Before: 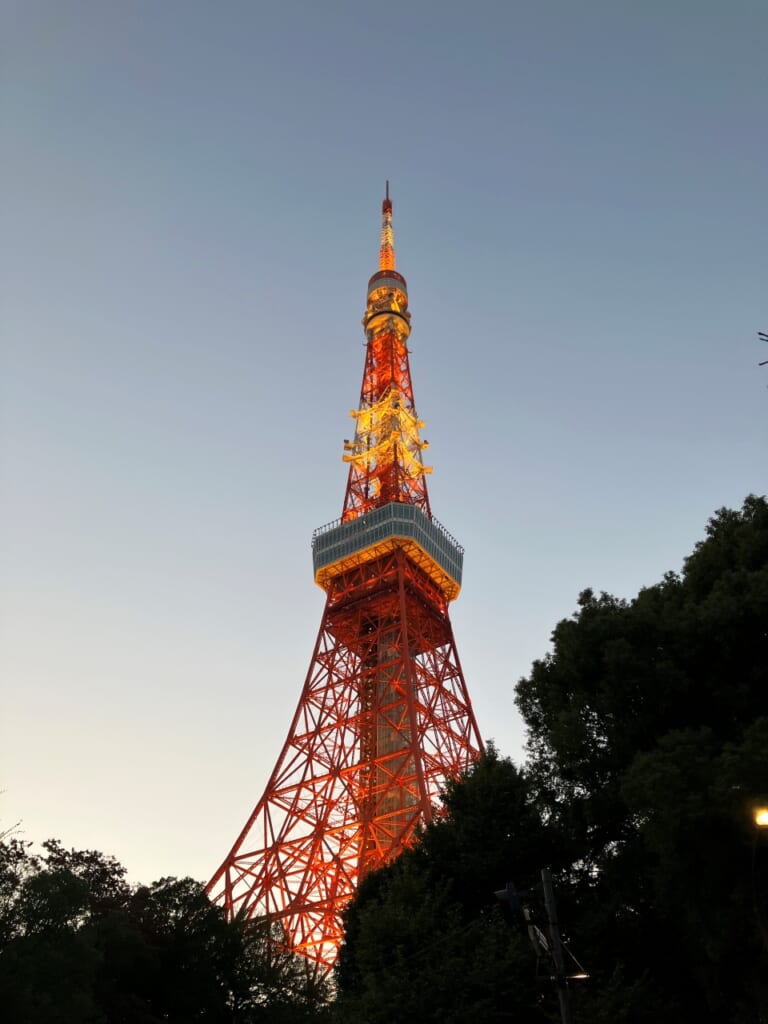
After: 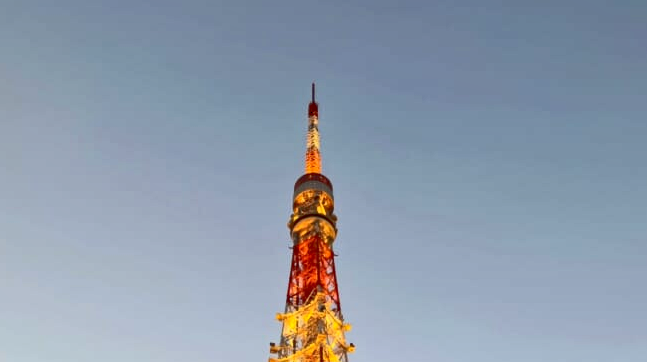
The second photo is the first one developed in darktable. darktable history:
shadows and highlights: on, module defaults
contrast brightness saturation: contrast 0.297
crop and rotate: left 9.648%, top 9.524%, right 6.101%, bottom 55.039%
haze removal: compatibility mode true, adaptive false
